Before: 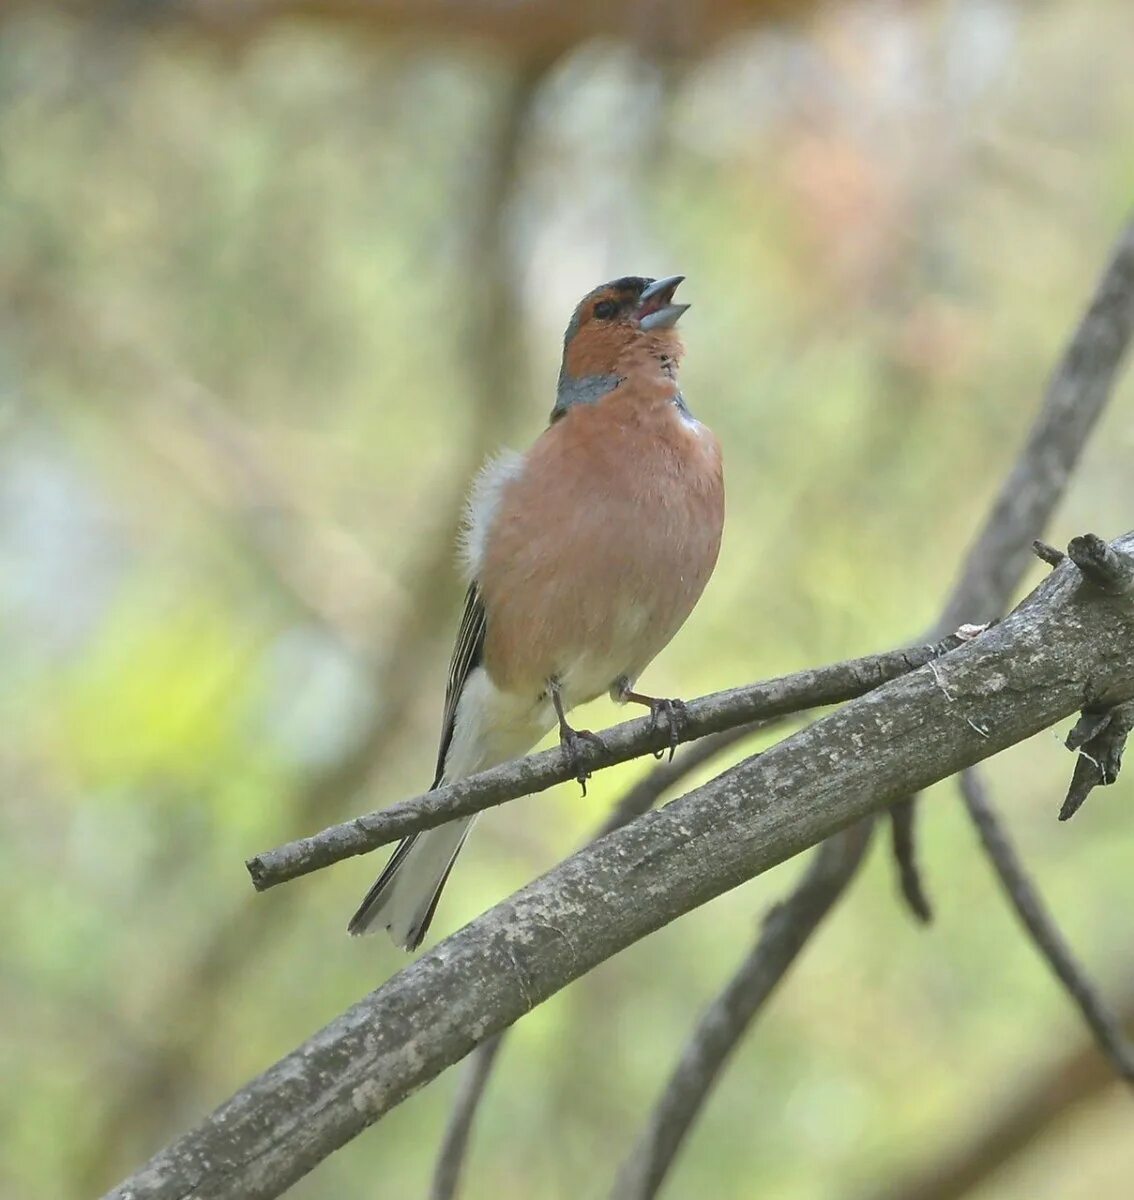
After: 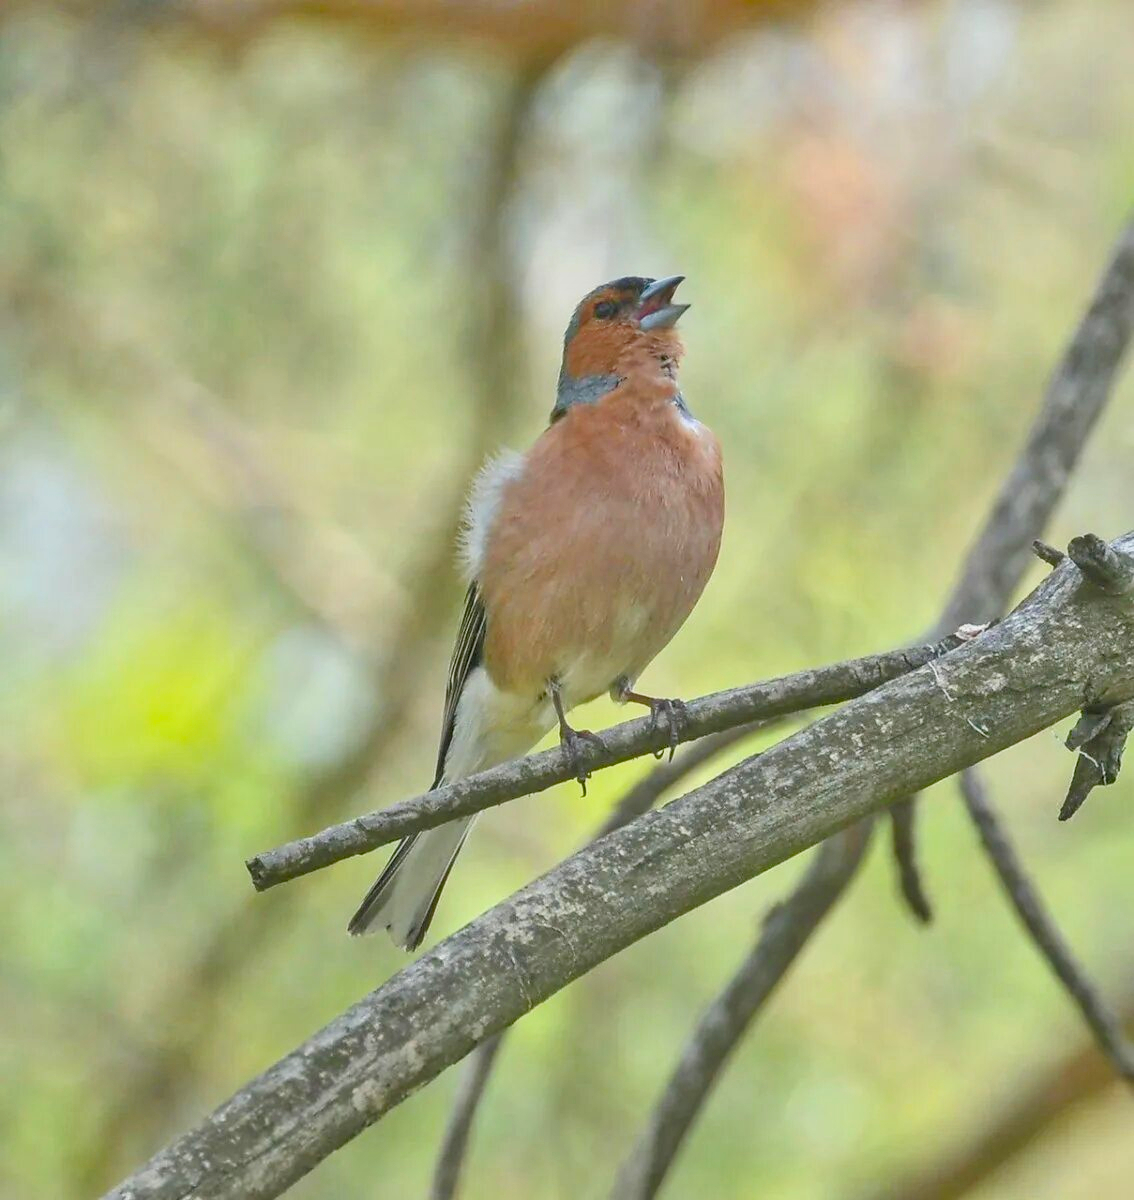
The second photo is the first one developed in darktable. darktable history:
filmic rgb: black relative exposure -14.89 EV, white relative exposure 3 EV, target black luminance 0%, hardness 9.22, latitude 98.37%, contrast 0.913, shadows ↔ highlights balance 0.563%, iterations of high-quality reconstruction 0
contrast brightness saturation: contrast 0.155, brightness -0.007, saturation 0.103
local contrast: on, module defaults
color balance rgb: global offset › luminance 0.27%, global offset › hue 169.59°, perceptual saturation grading › global saturation 24.92%, global vibrance 3.716%
tone equalizer: -7 EV 0.144 EV, -6 EV 0.622 EV, -5 EV 1.16 EV, -4 EV 1.29 EV, -3 EV 1.14 EV, -2 EV 0.6 EV, -1 EV 0.147 EV
